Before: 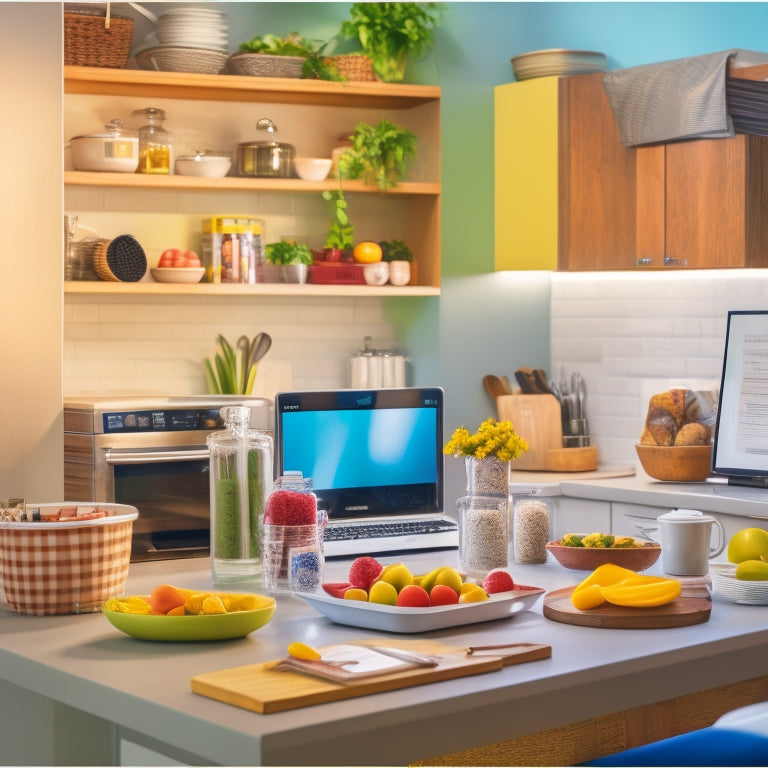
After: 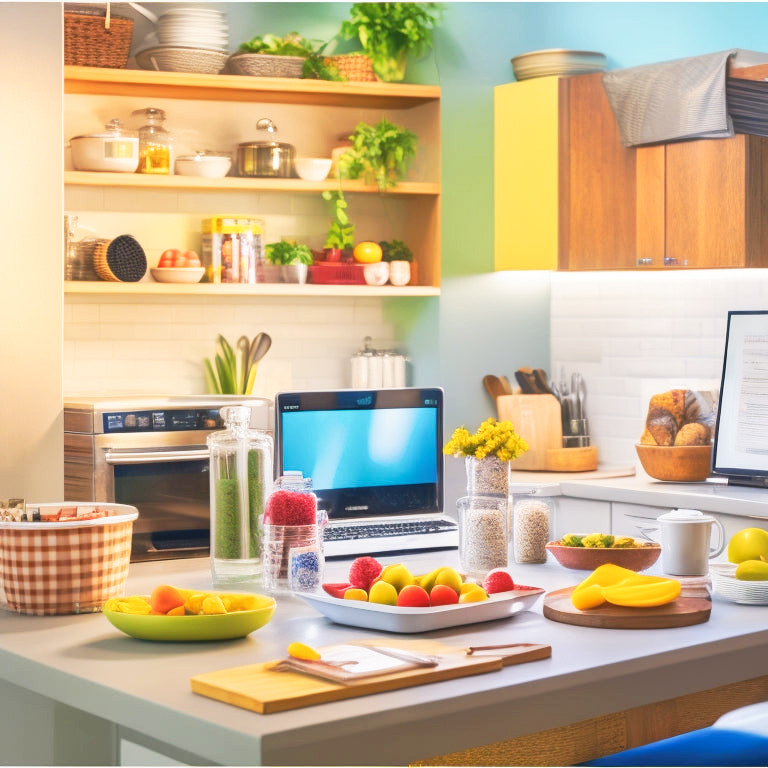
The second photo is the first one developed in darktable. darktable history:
tone curve: curves: ch0 [(0.003, 0.029) (0.188, 0.252) (0.46, 0.56) (0.608, 0.748) (0.871, 0.955) (1, 1)]; ch1 [(0, 0) (0.35, 0.356) (0.45, 0.453) (0.508, 0.515) (0.618, 0.634) (1, 1)]; ch2 [(0, 0) (0.456, 0.469) (0.5, 0.5) (0.634, 0.625) (1, 1)], preserve colors none
